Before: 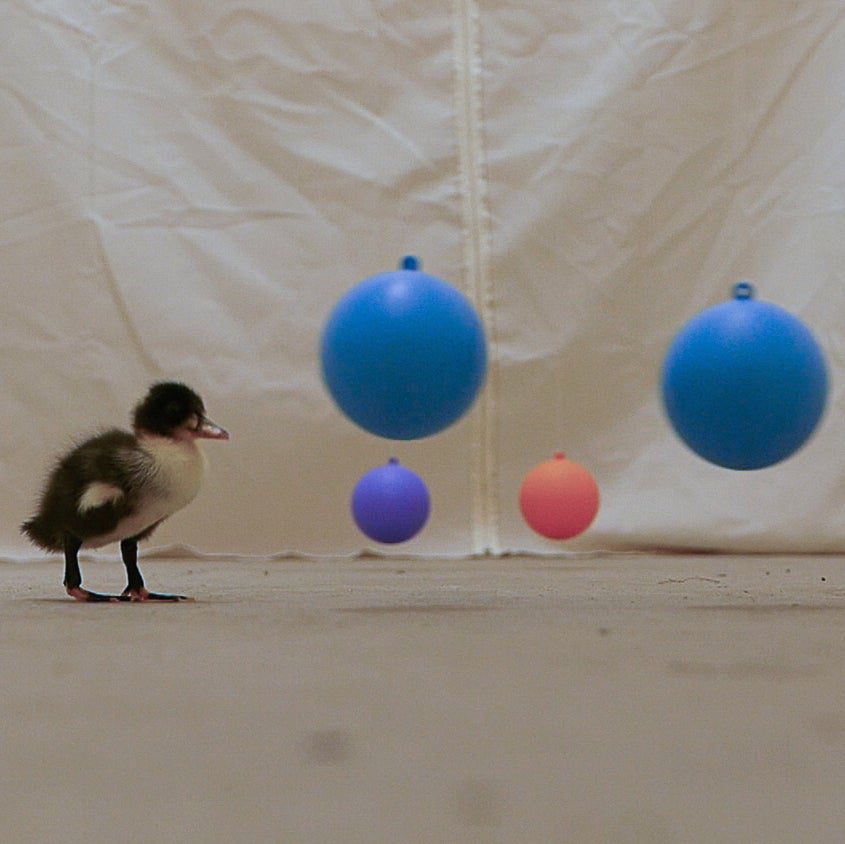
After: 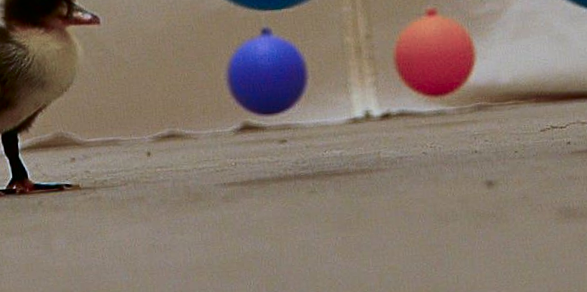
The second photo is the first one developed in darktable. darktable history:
crop: left 18.091%, top 51.13%, right 17.525%, bottom 16.85%
contrast brightness saturation: contrast 0.2, brightness -0.11, saturation 0.1
tone equalizer: on, module defaults
rotate and perspective: rotation -4.86°, automatic cropping off
